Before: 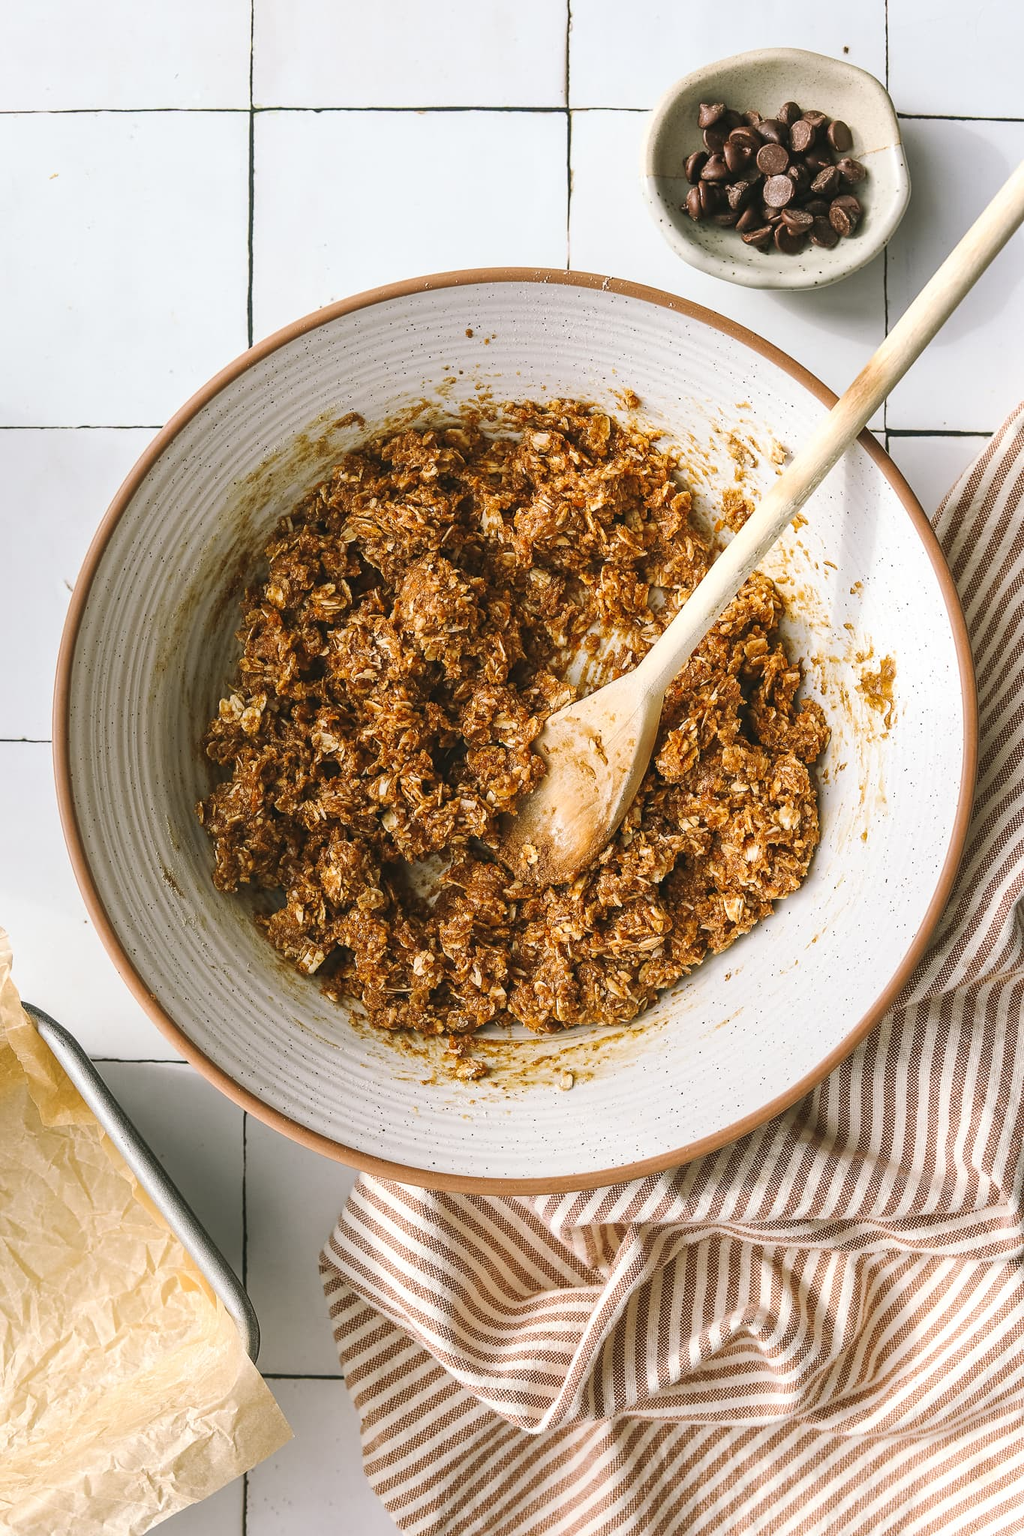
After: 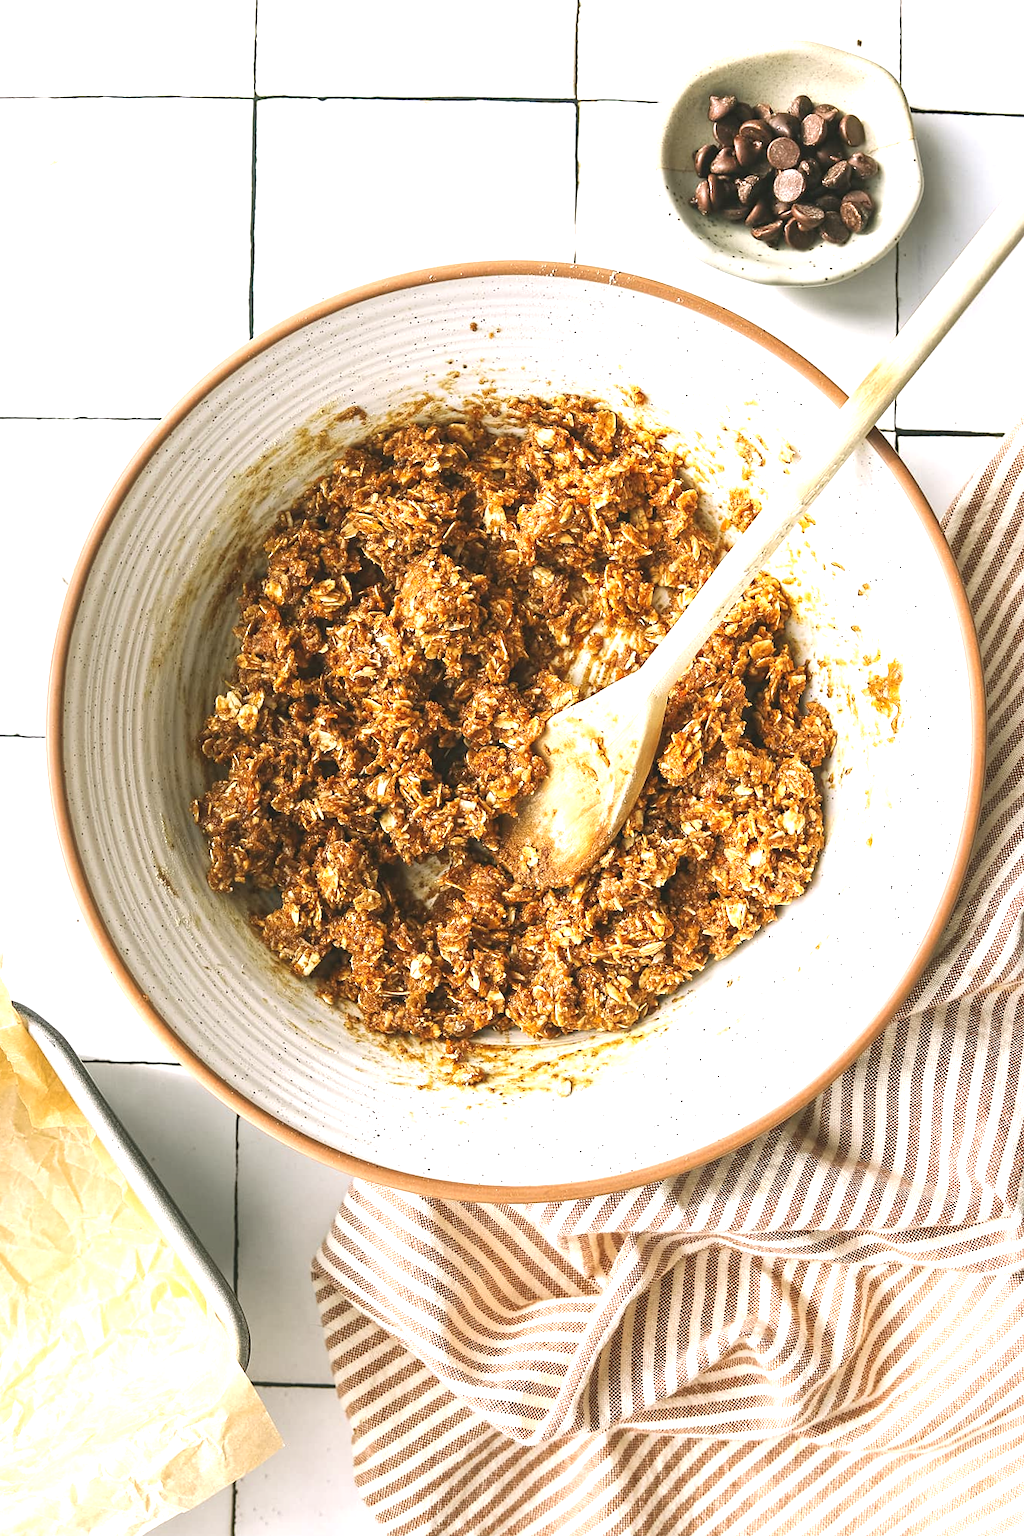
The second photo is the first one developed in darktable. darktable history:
crop and rotate: angle -0.592°
exposure: black level correction -0.001, exposure 0.909 EV, compensate exposure bias true, compensate highlight preservation false
sharpen: radius 5.297, amount 0.314, threshold 26.215
